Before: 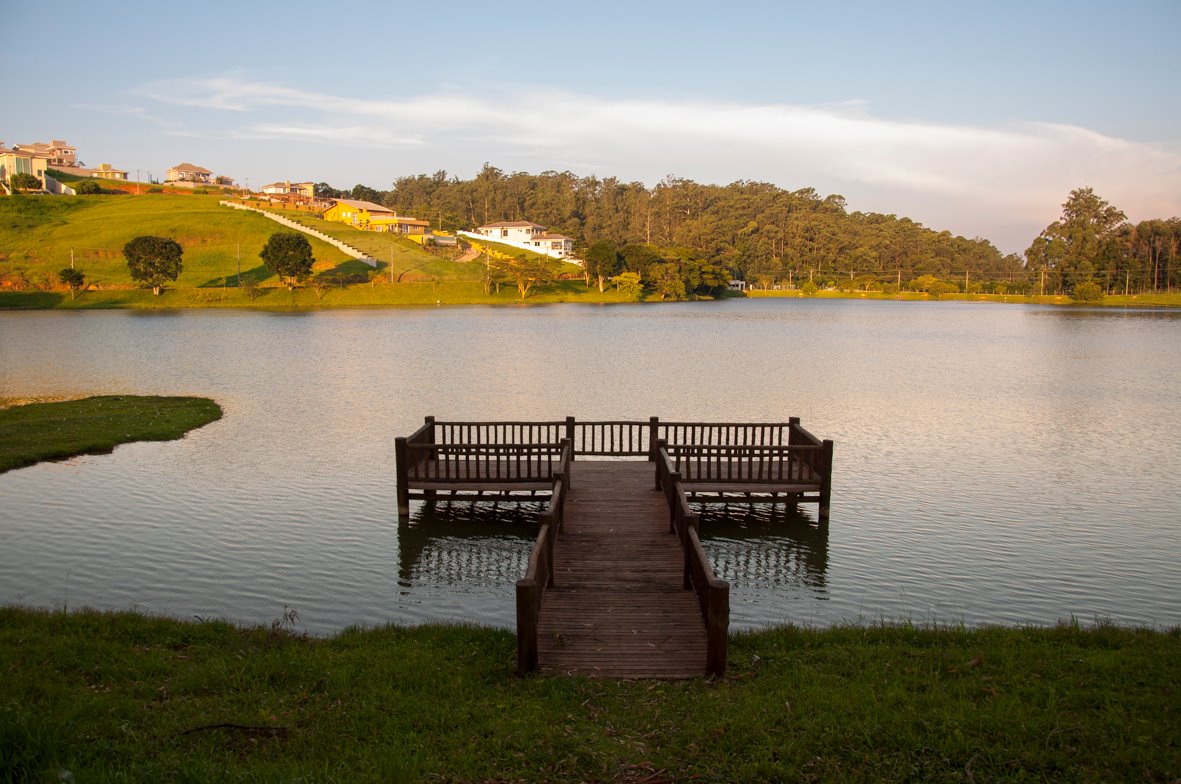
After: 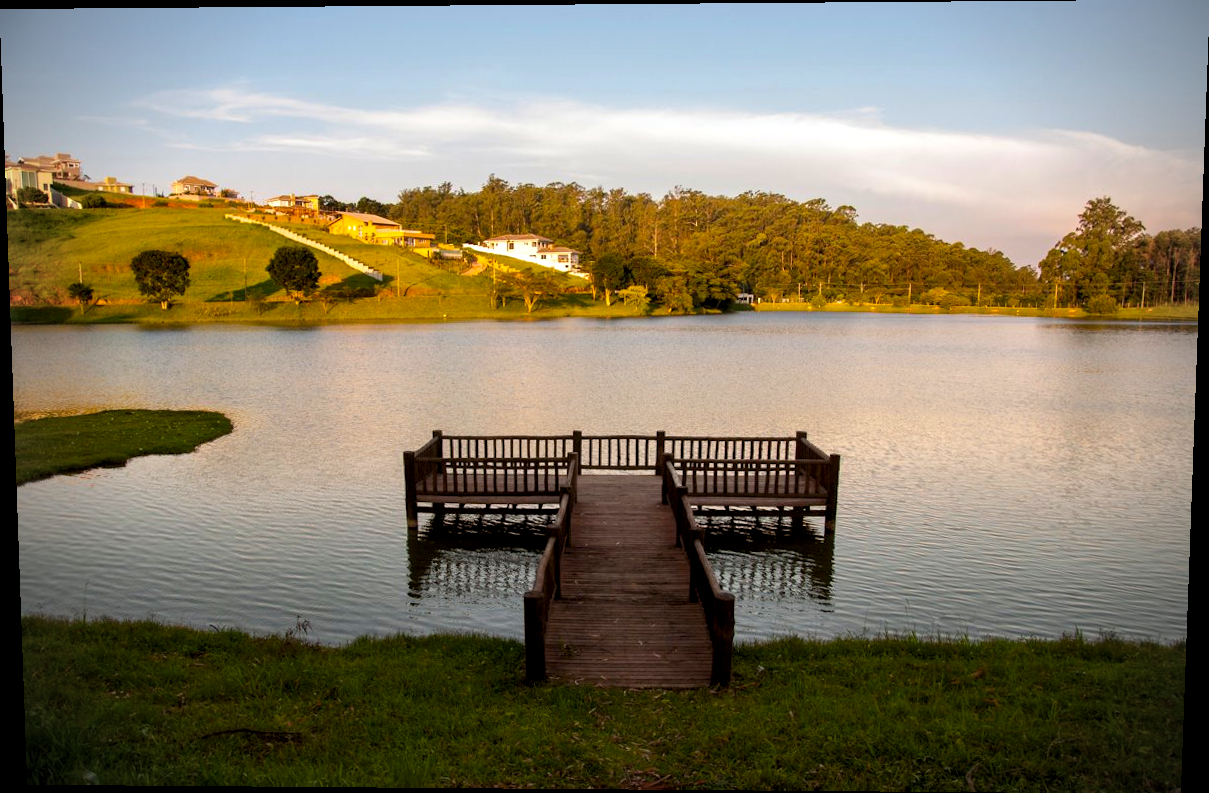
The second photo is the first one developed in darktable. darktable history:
rotate and perspective: lens shift (vertical) 0.048, lens shift (horizontal) -0.024, automatic cropping off
contrast equalizer: y [[0.586, 0.584, 0.576, 0.565, 0.552, 0.539], [0.5 ×6], [0.97, 0.959, 0.919, 0.859, 0.789, 0.717], [0 ×6], [0 ×6]]
color balance rgb: perceptual saturation grading › global saturation 25%, global vibrance 20%
vignetting: on, module defaults
